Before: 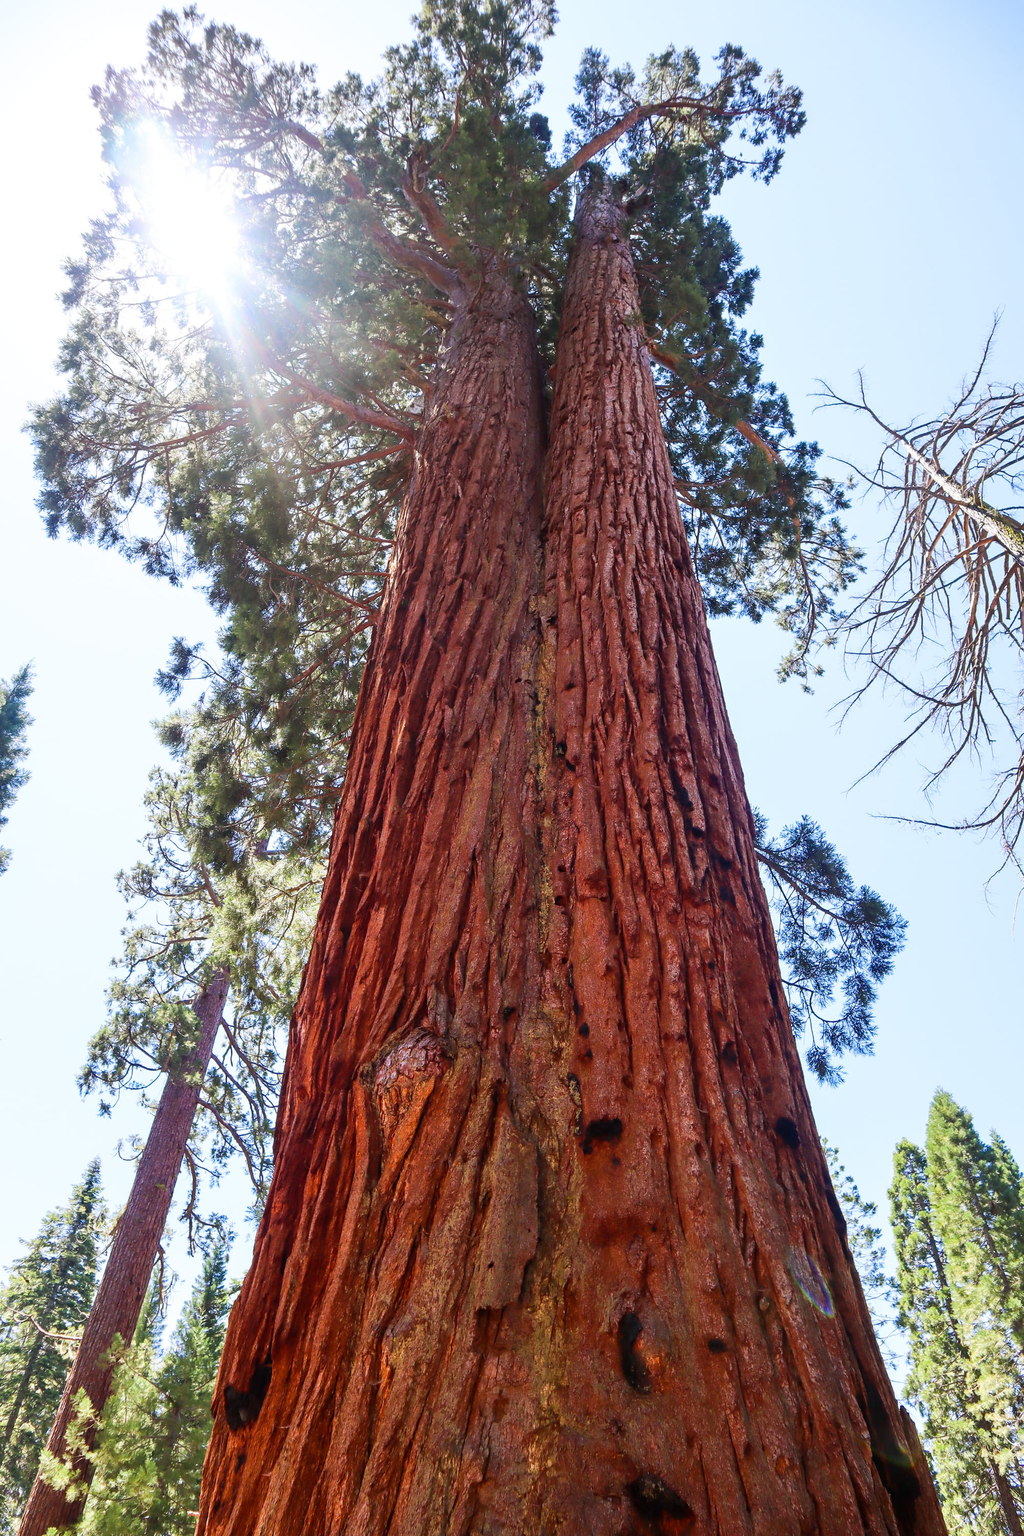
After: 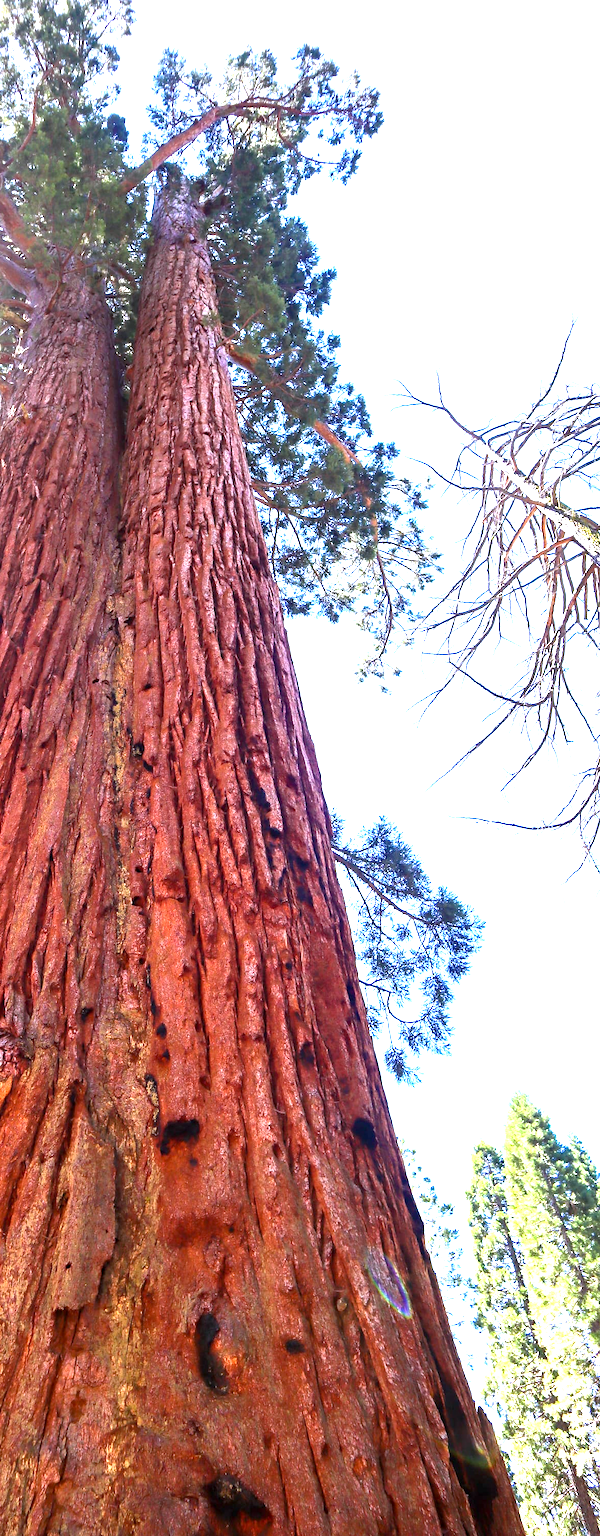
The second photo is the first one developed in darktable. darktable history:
exposure: black level correction 0.001, exposure 1.398 EV, compensate highlight preservation false
color calibration: illuminant as shot in camera, x 0.358, y 0.373, temperature 4628.91 K
crop: left 41.314%
haze removal: compatibility mode true, adaptive false
